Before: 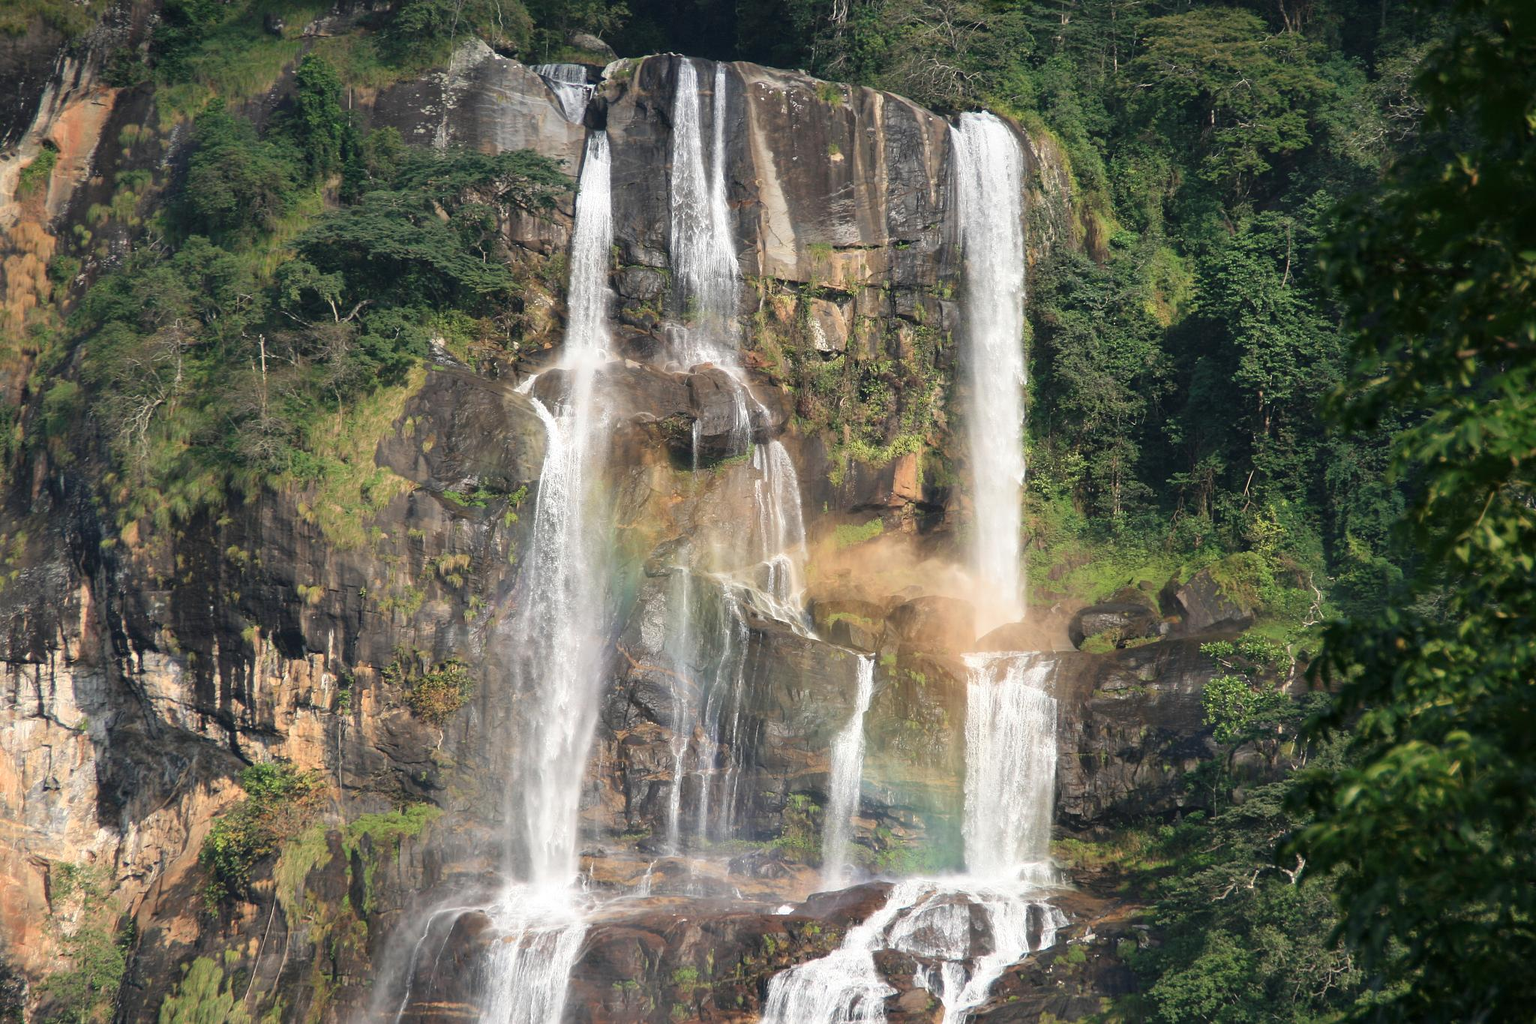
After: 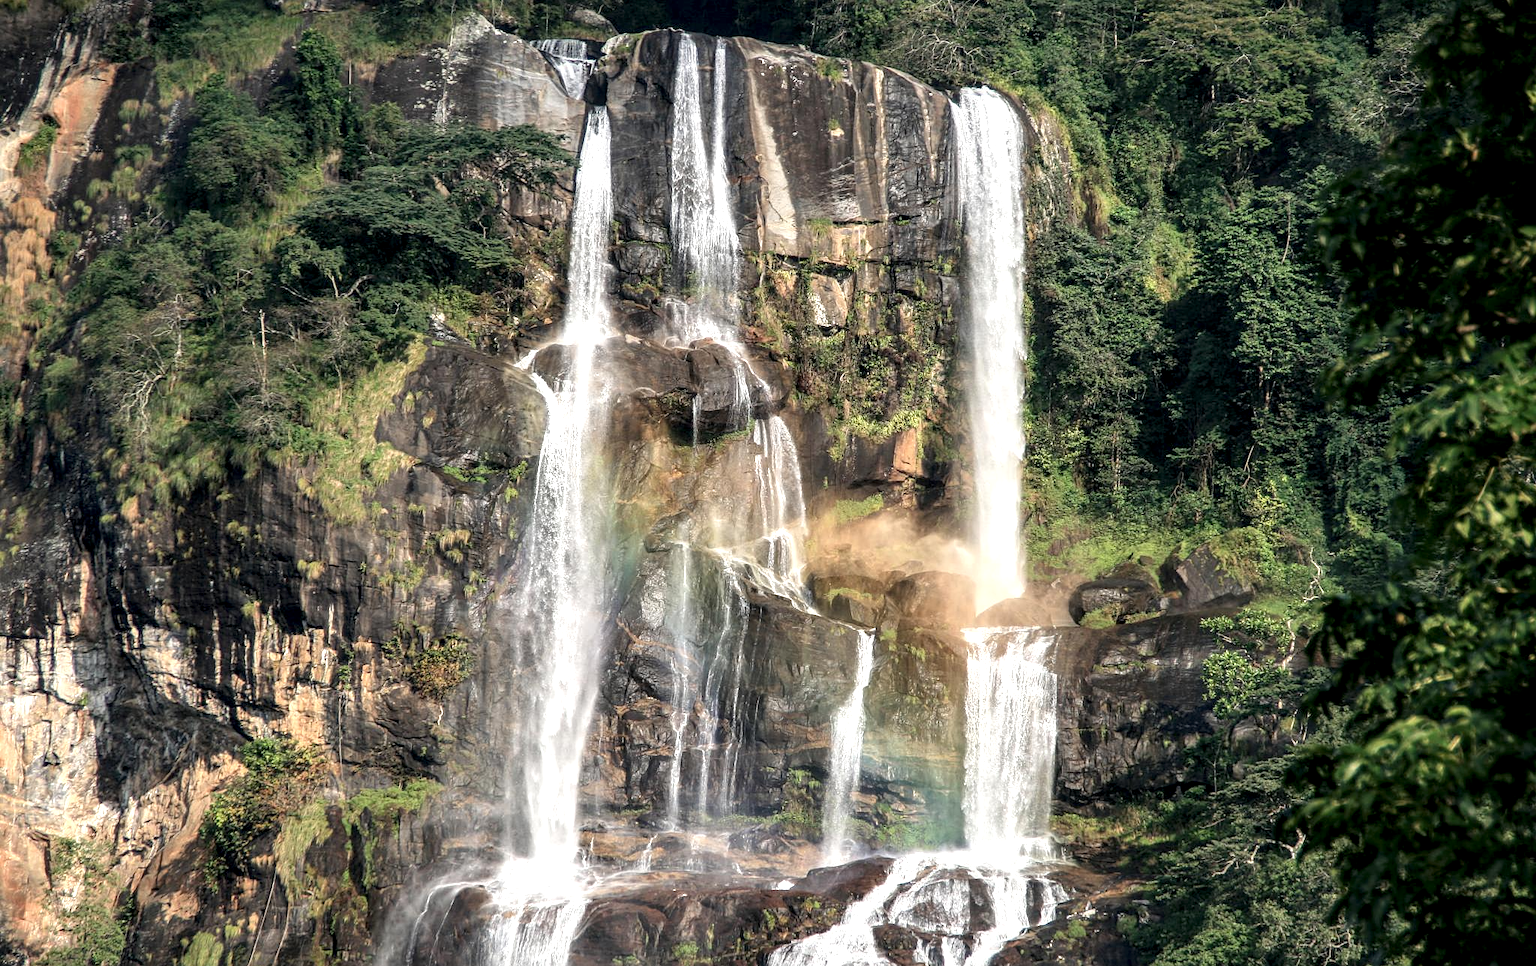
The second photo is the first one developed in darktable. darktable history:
crop and rotate: top 2.479%, bottom 3.018%
local contrast: highlights 20%, shadows 70%, detail 170%
sharpen: amount 0.2
